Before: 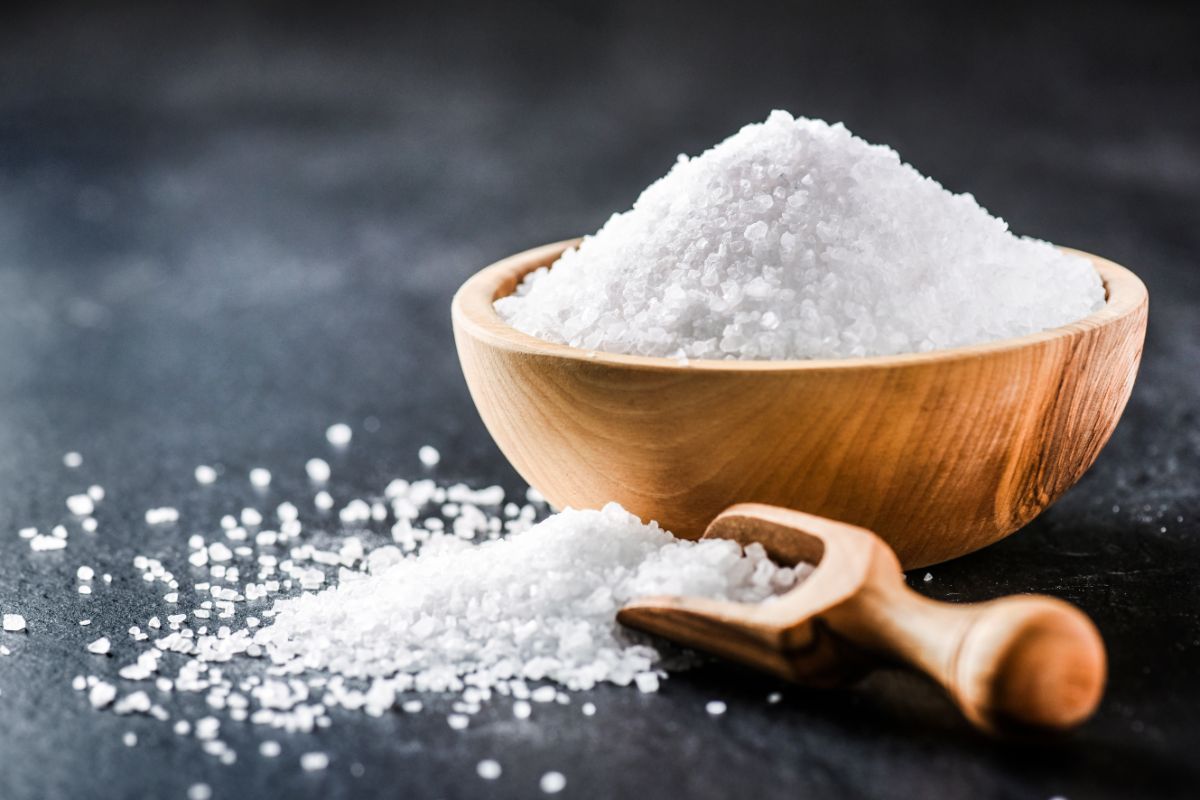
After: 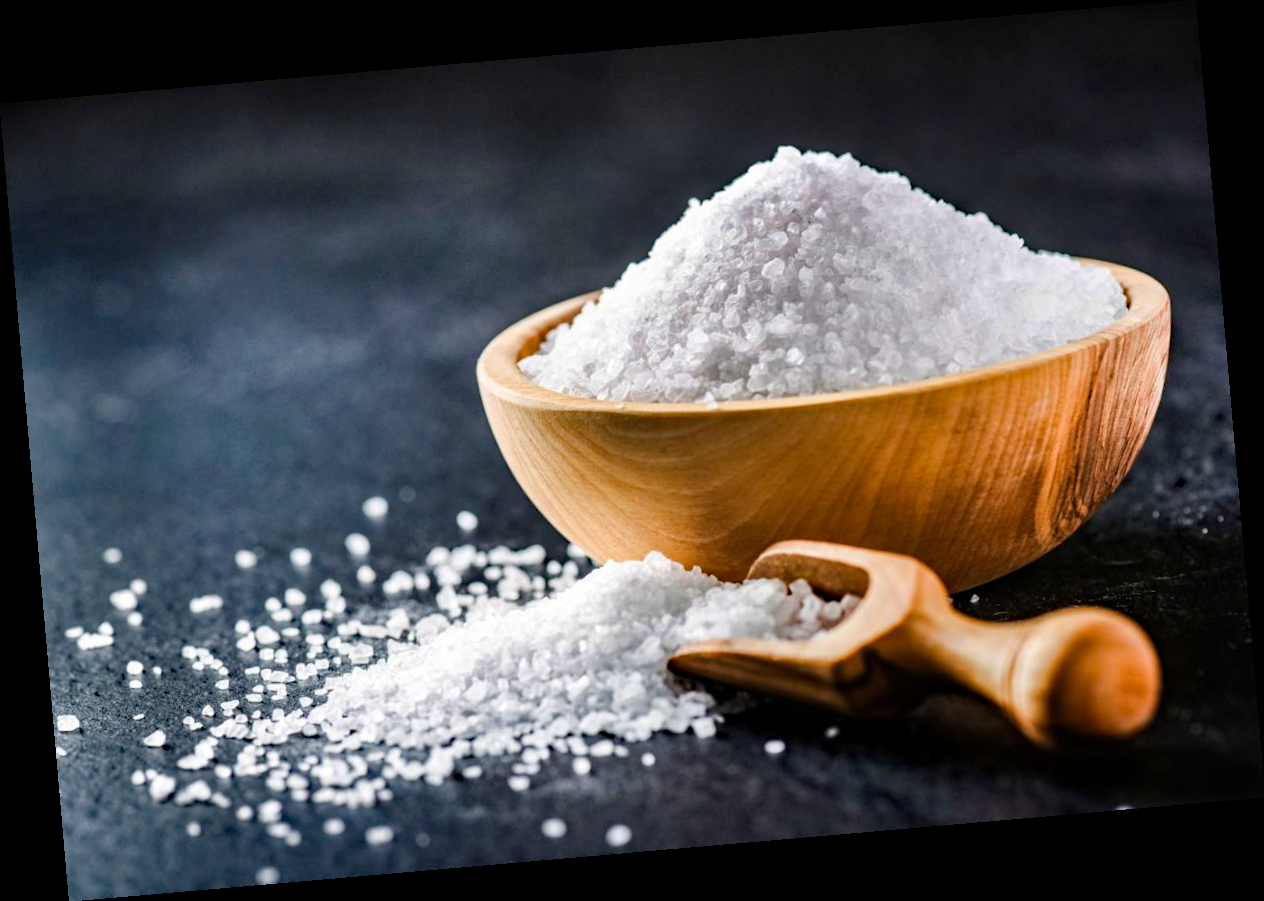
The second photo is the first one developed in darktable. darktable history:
haze removal: strength 0.53, distance 0.925, compatibility mode true, adaptive false
rotate and perspective: rotation -4.98°, automatic cropping off
